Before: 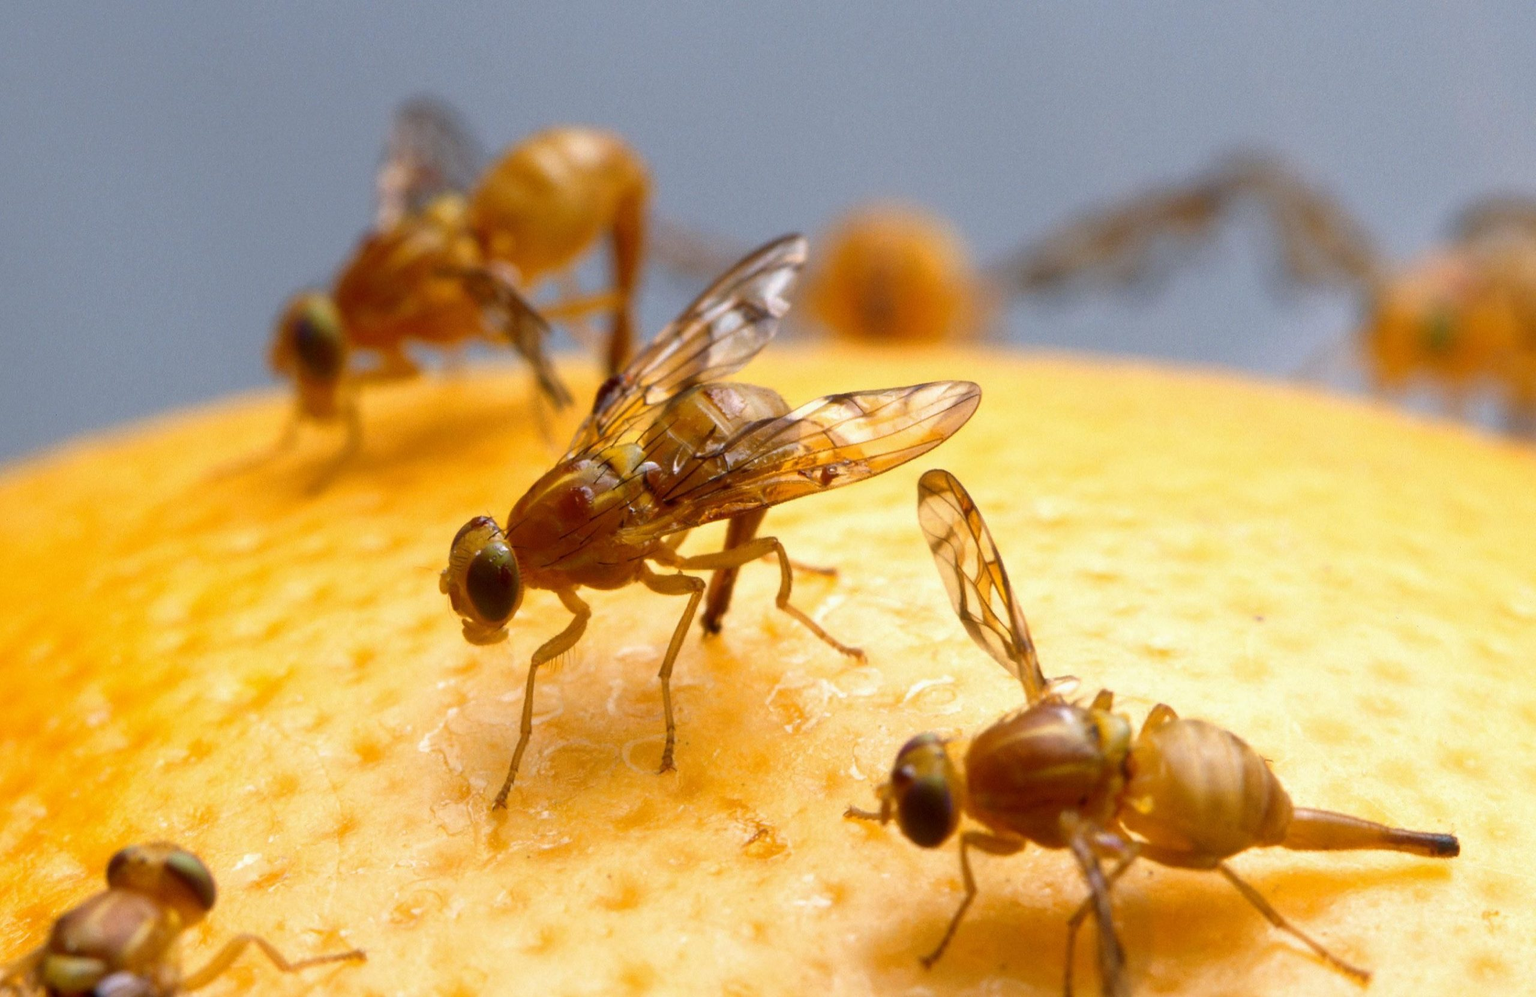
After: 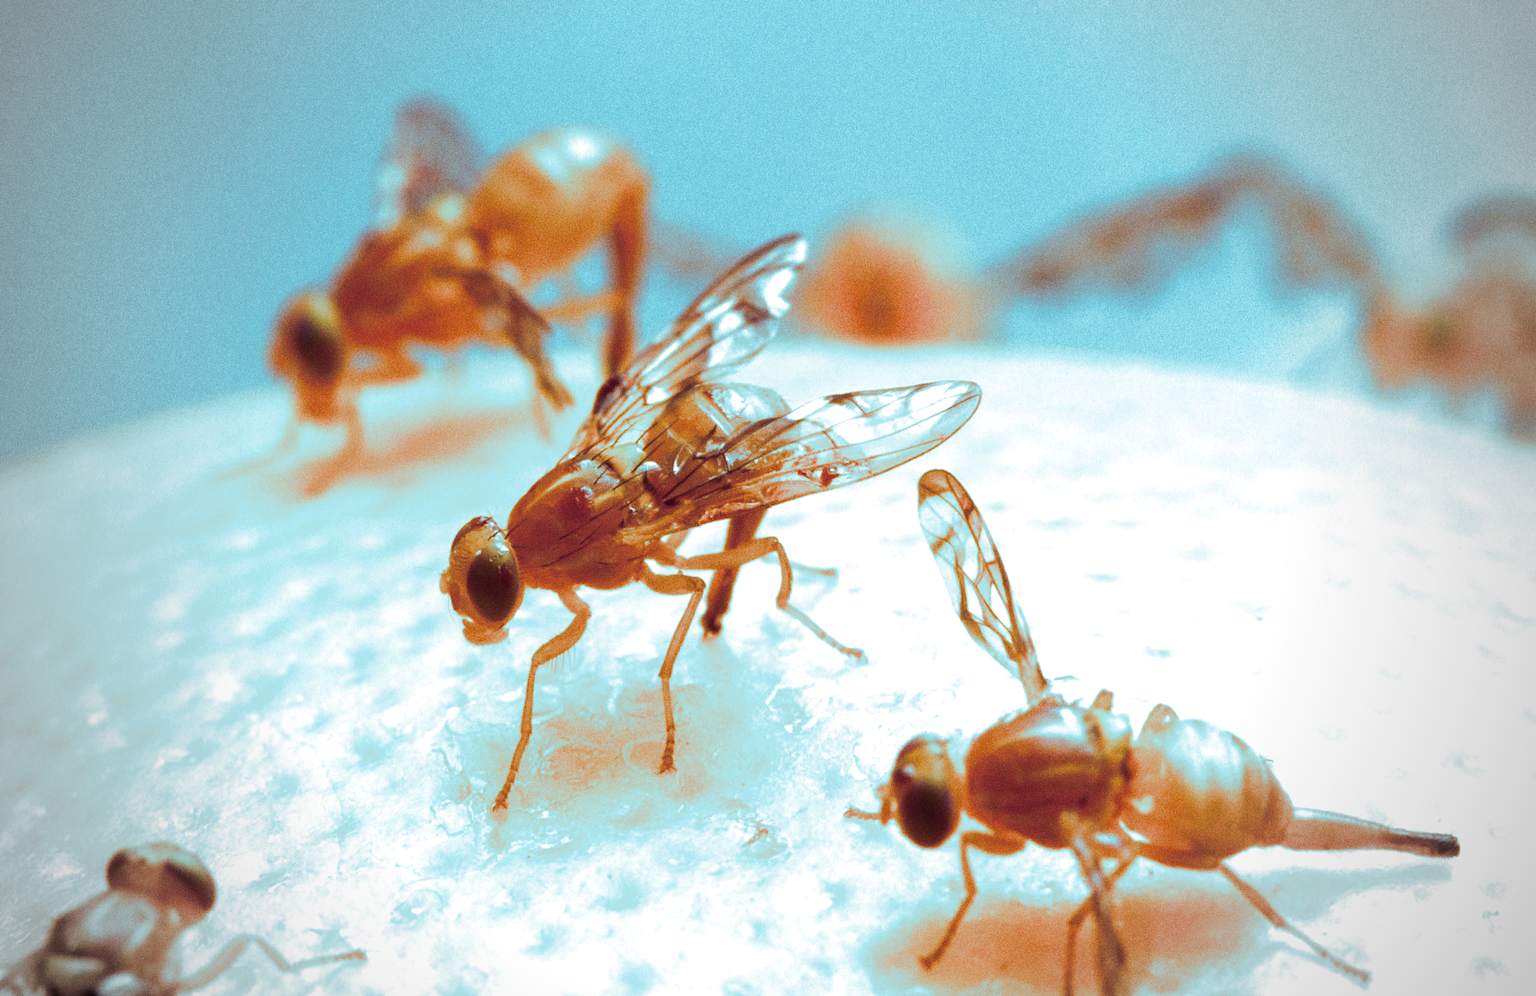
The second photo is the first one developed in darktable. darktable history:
grain: coarseness 0.09 ISO, strength 40%
exposure: exposure 0.781 EV, compensate highlight preservation false
split-toning: shadows › hue 327.6°, highlights › hue 198°, highlights › saturation 0.55, balance -21.25, compress 0%
vignetting: fall-off start 67.15%, brightness -0.442, saturation -0.691, width/height ratio 1.011, unbound false
